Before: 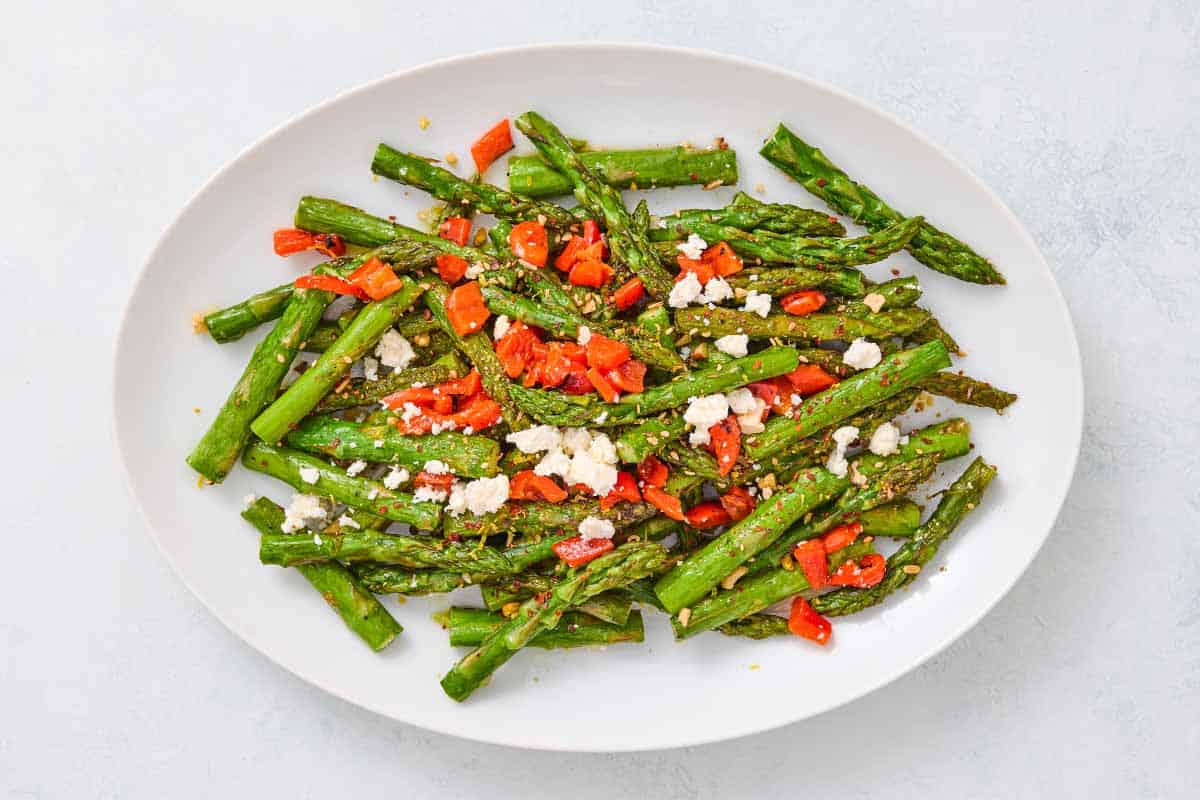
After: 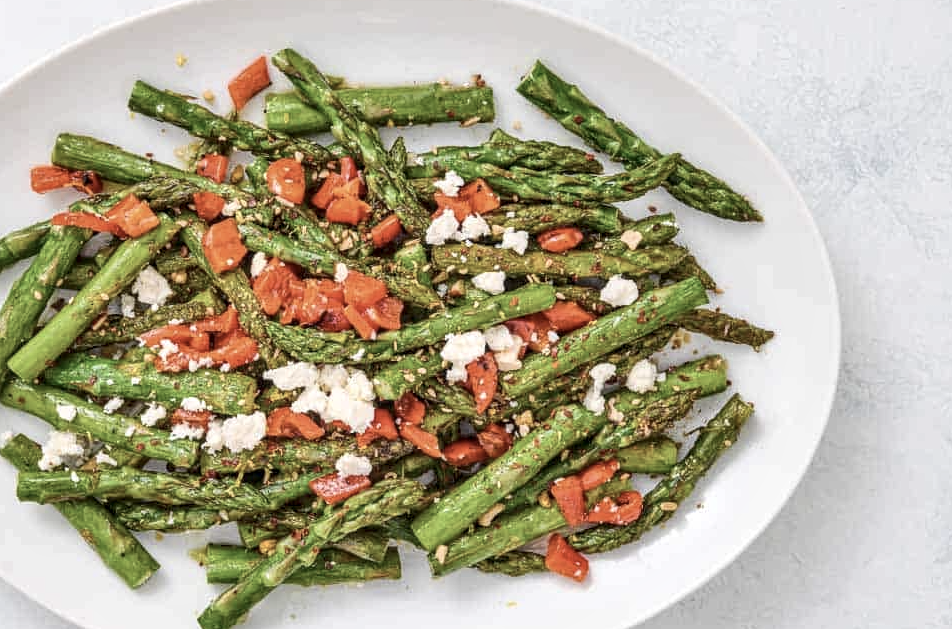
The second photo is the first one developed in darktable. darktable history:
contrast brightness saturation: contrast 0.103, saturation -0.354
crop and rotate: left 20.254%, top 7.904%, right 0.33%, bottom 13.385%
exposure: compensate highlight preservation false
local contrast: detail 130%
